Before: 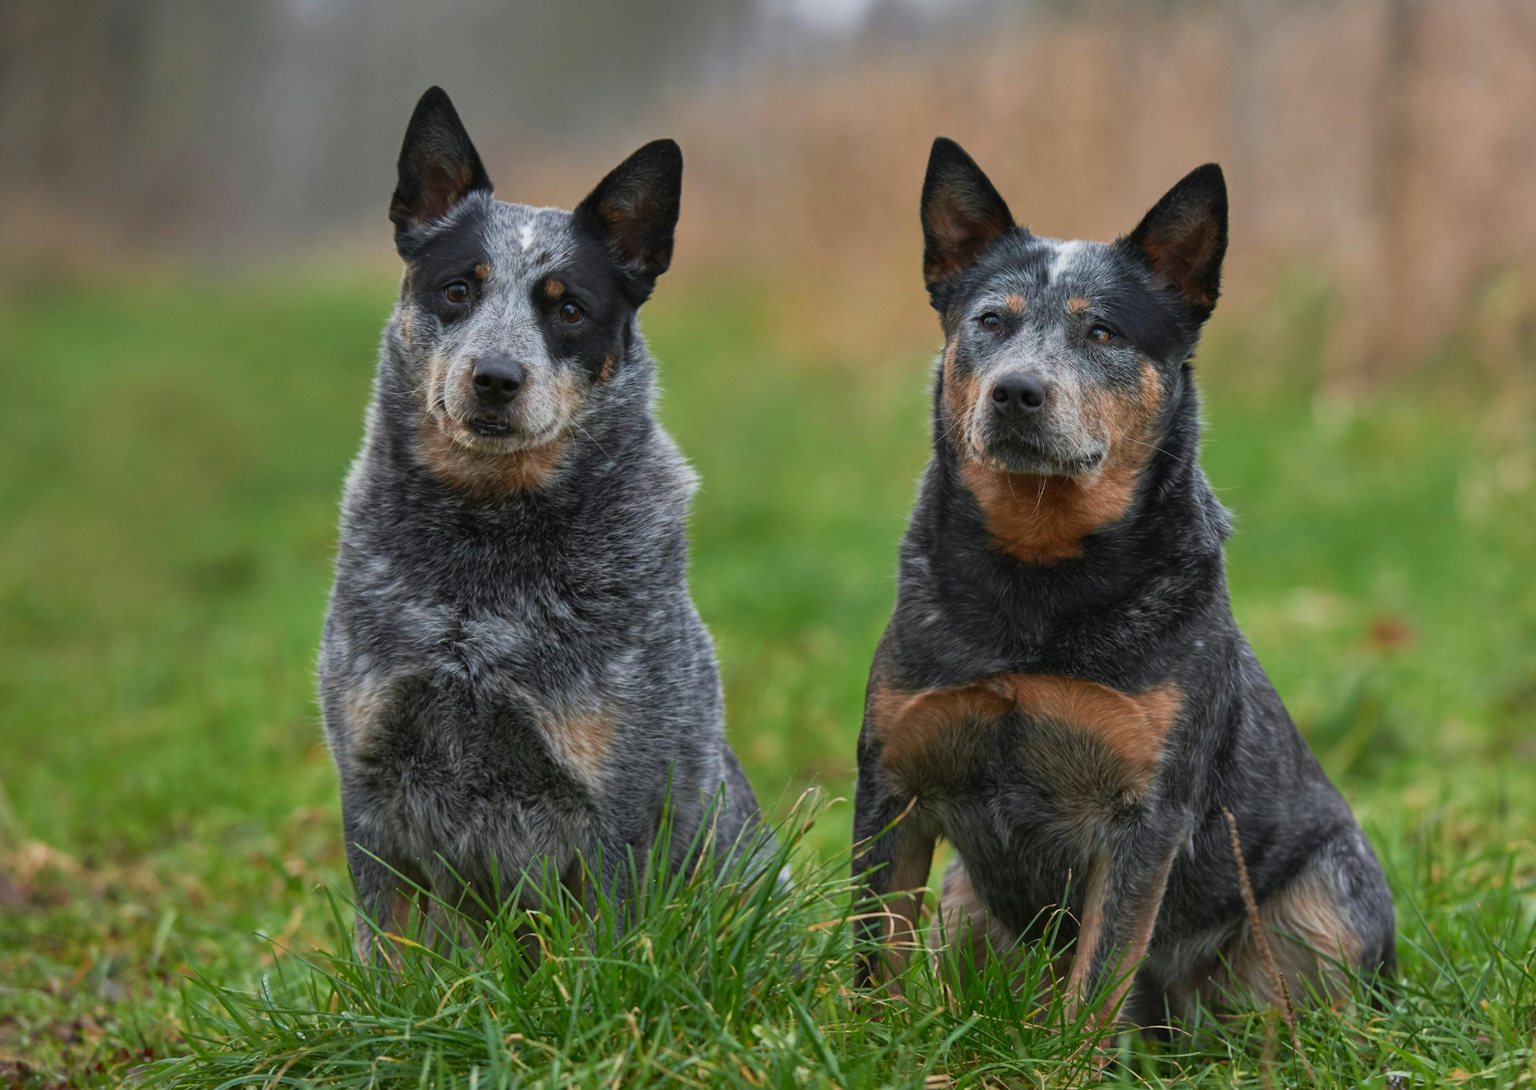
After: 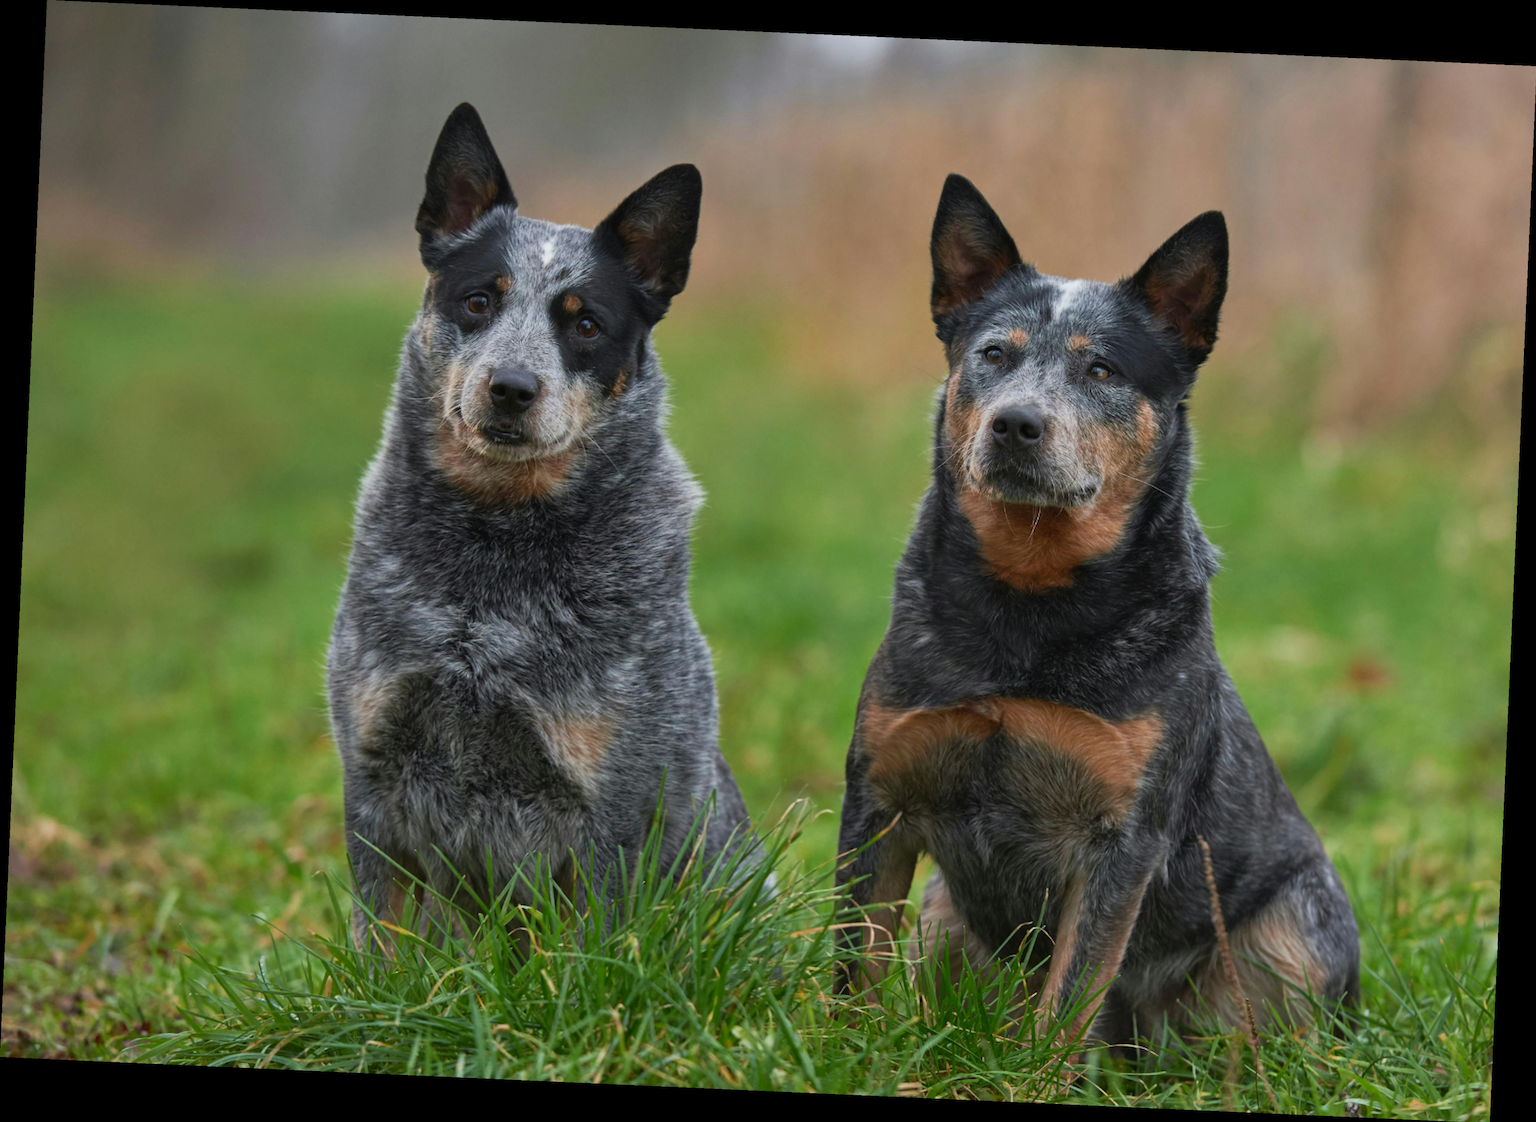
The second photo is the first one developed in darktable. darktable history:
crop and rotate: angle -2.55°
